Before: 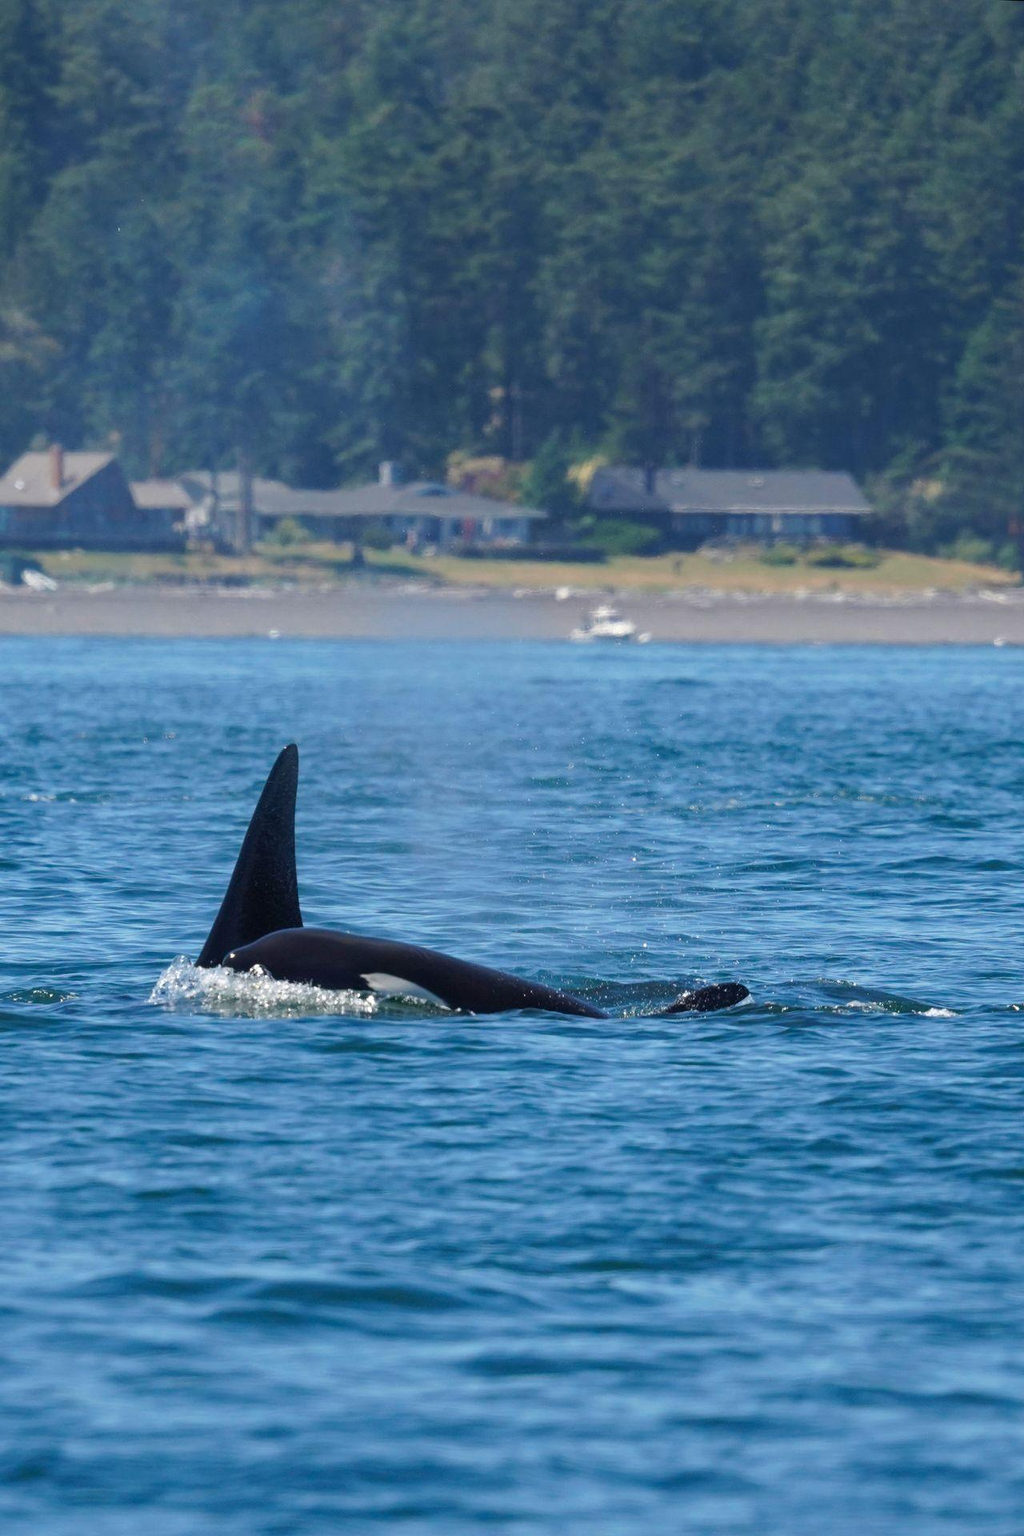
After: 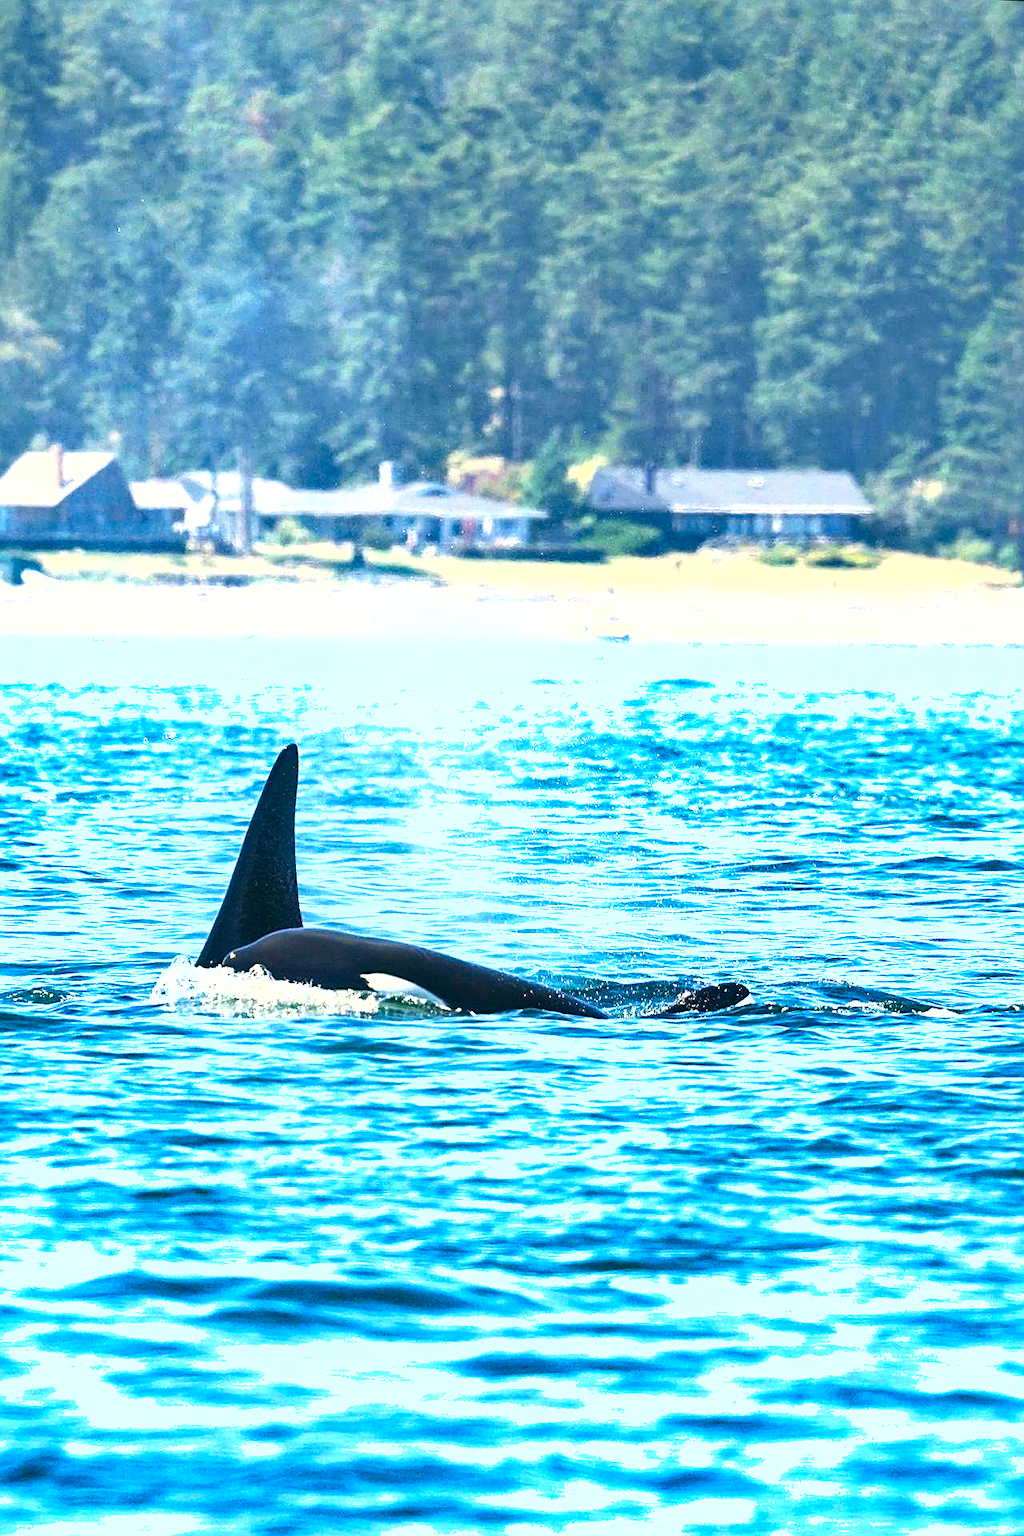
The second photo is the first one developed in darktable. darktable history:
local contrast: mode bilateral grid, contrast 20, coarseness 50, detail 120%, midtone range 0.2
shadows and highlights: low approximation 0.01, soften with gaussian
exposure: black level correction 0, exposure 2 EV, compensate highlight preservation false
contrast brightness saturation: contrast 0.1, brightness 0.02, saturation 0.02
sharpen: on, module defaults
color correction: highlights a* -0.482, highlights b* 9.48, shadows a* -9.48, shadows b* 0.803
